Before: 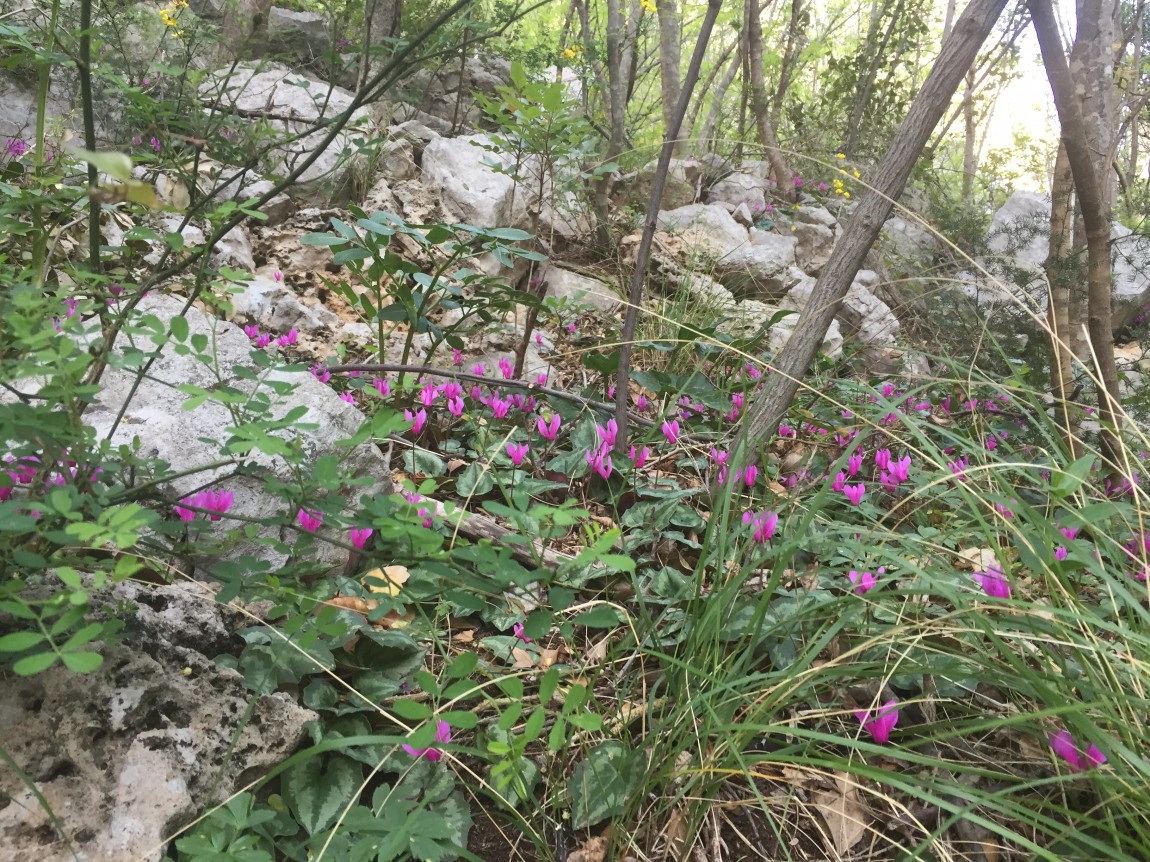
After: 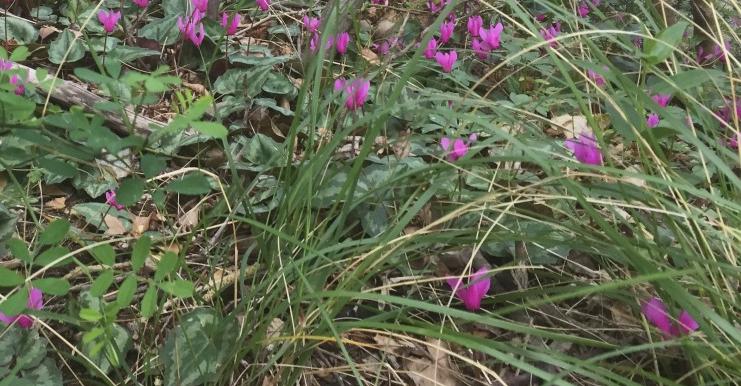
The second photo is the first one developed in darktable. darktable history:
crop and rotate: left 35.509%, top 50.238%, bottom 4.934%
contrast brightness saturation: contrast -0.08, brightness -0.04, saturation -0.11
